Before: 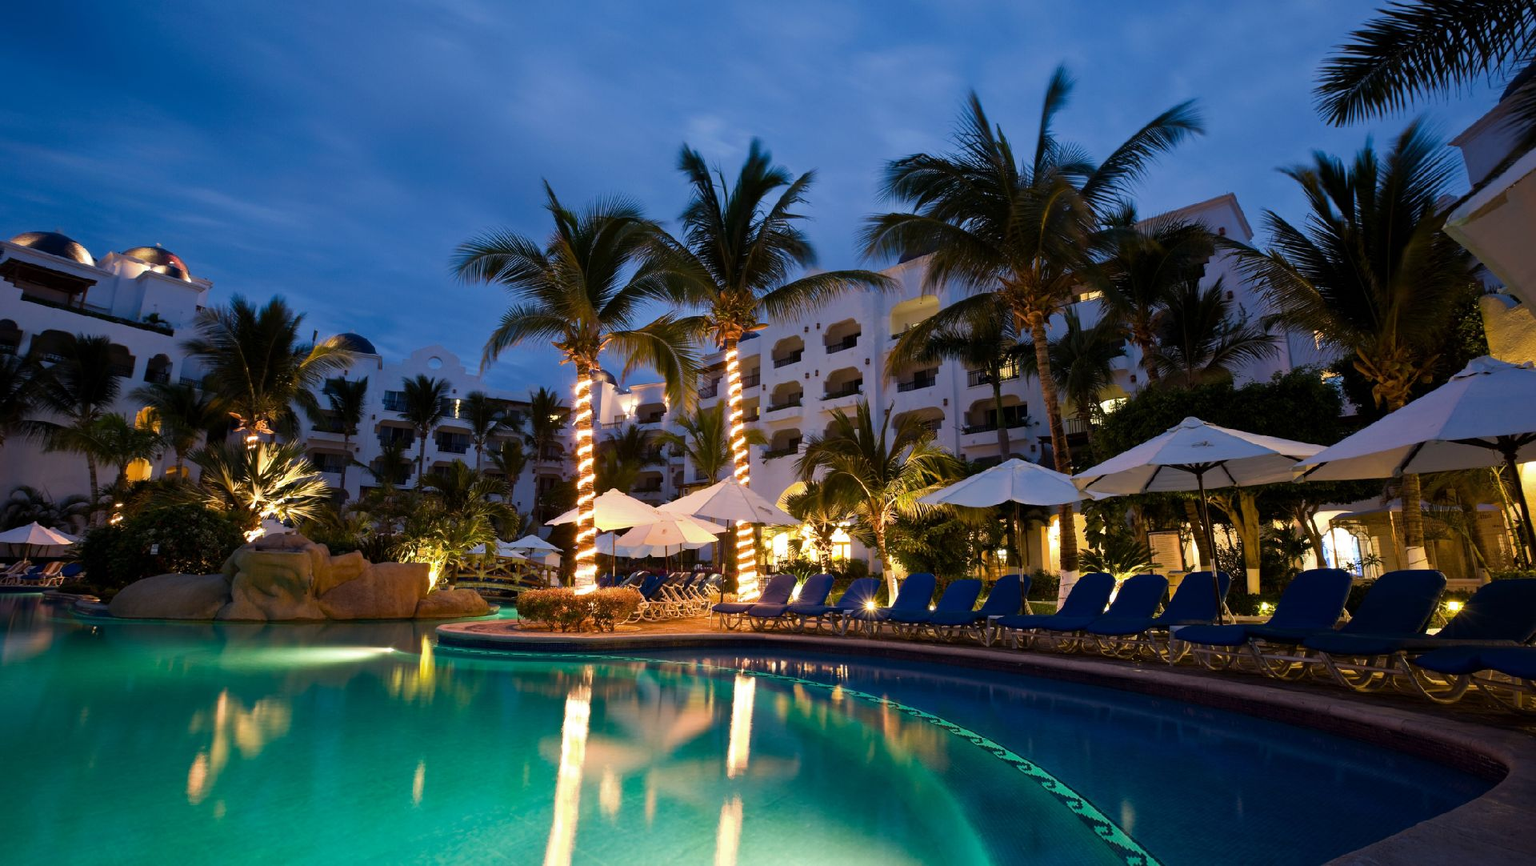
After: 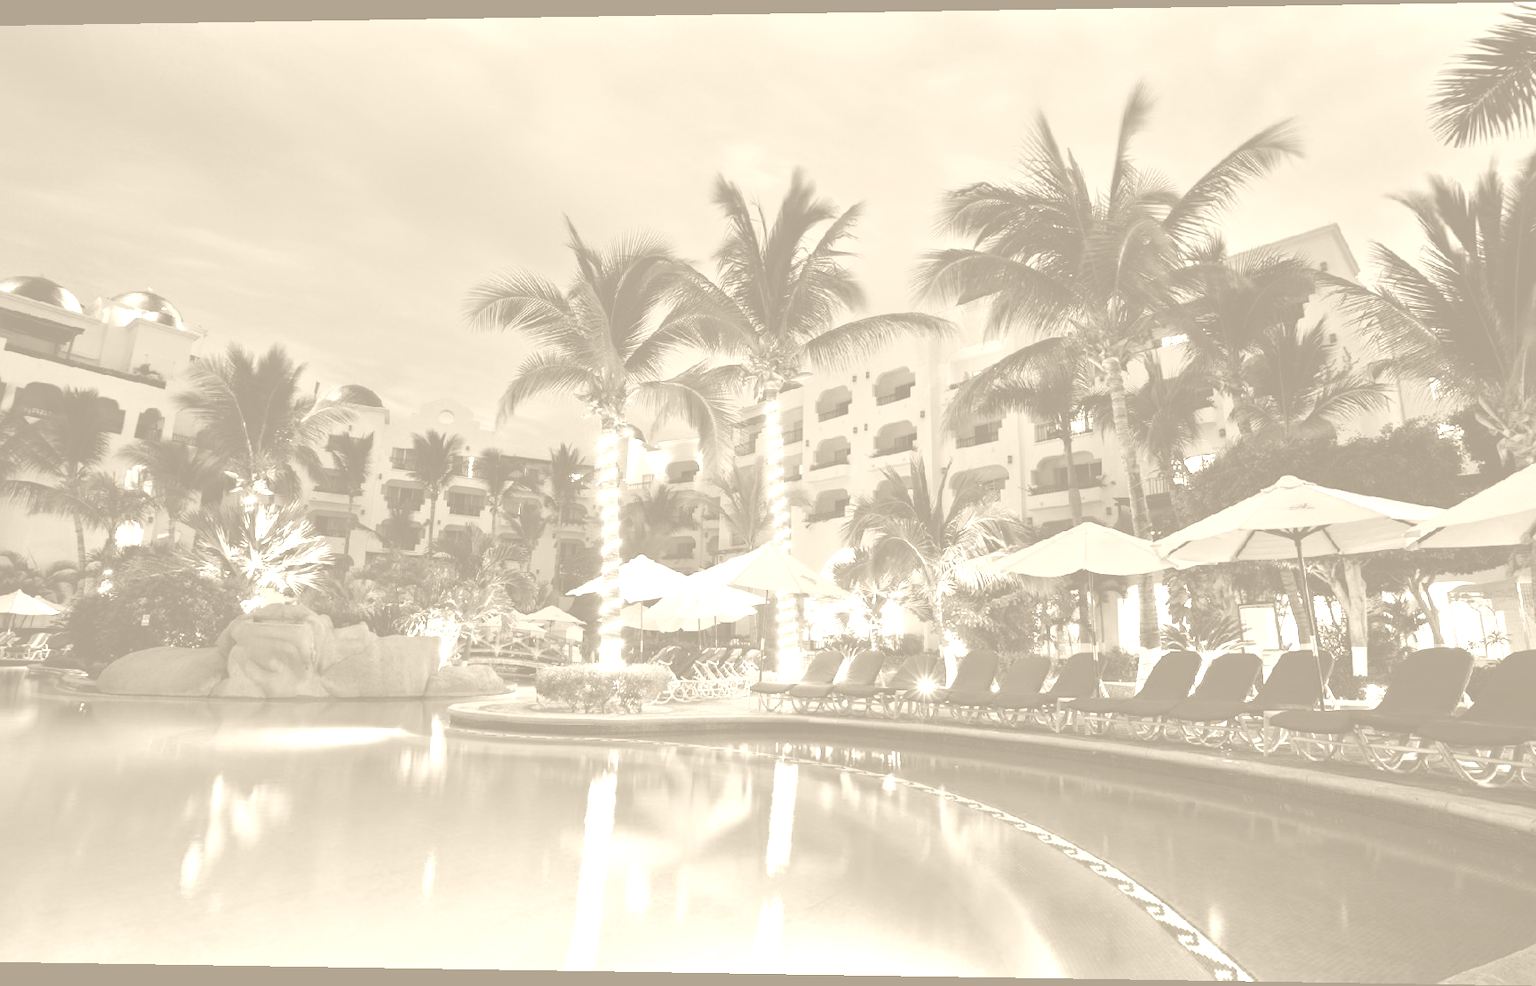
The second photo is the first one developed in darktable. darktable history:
colorize: hue 36°, saturation 71%, lightness 80.79%
rotate and perspective: lens shift (horizontal) -0.055, automatic cropping off
crop and rotate: left 1.088%, right 8.807%
shadows and highlights: low approximation 0.01, soften with gaussian
